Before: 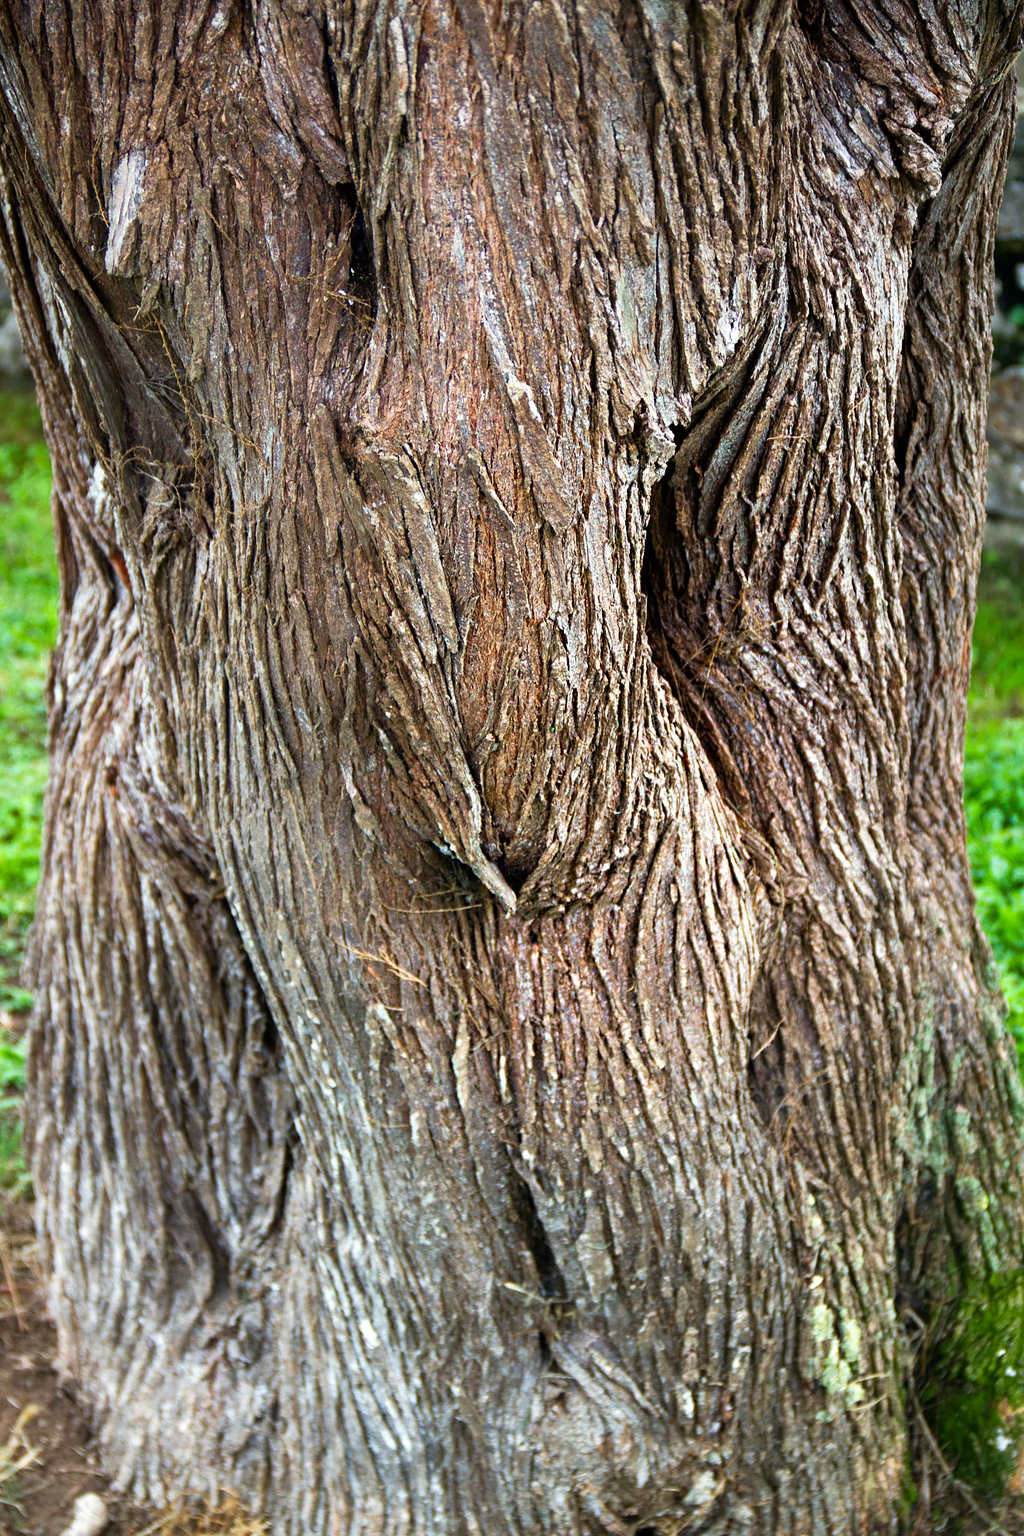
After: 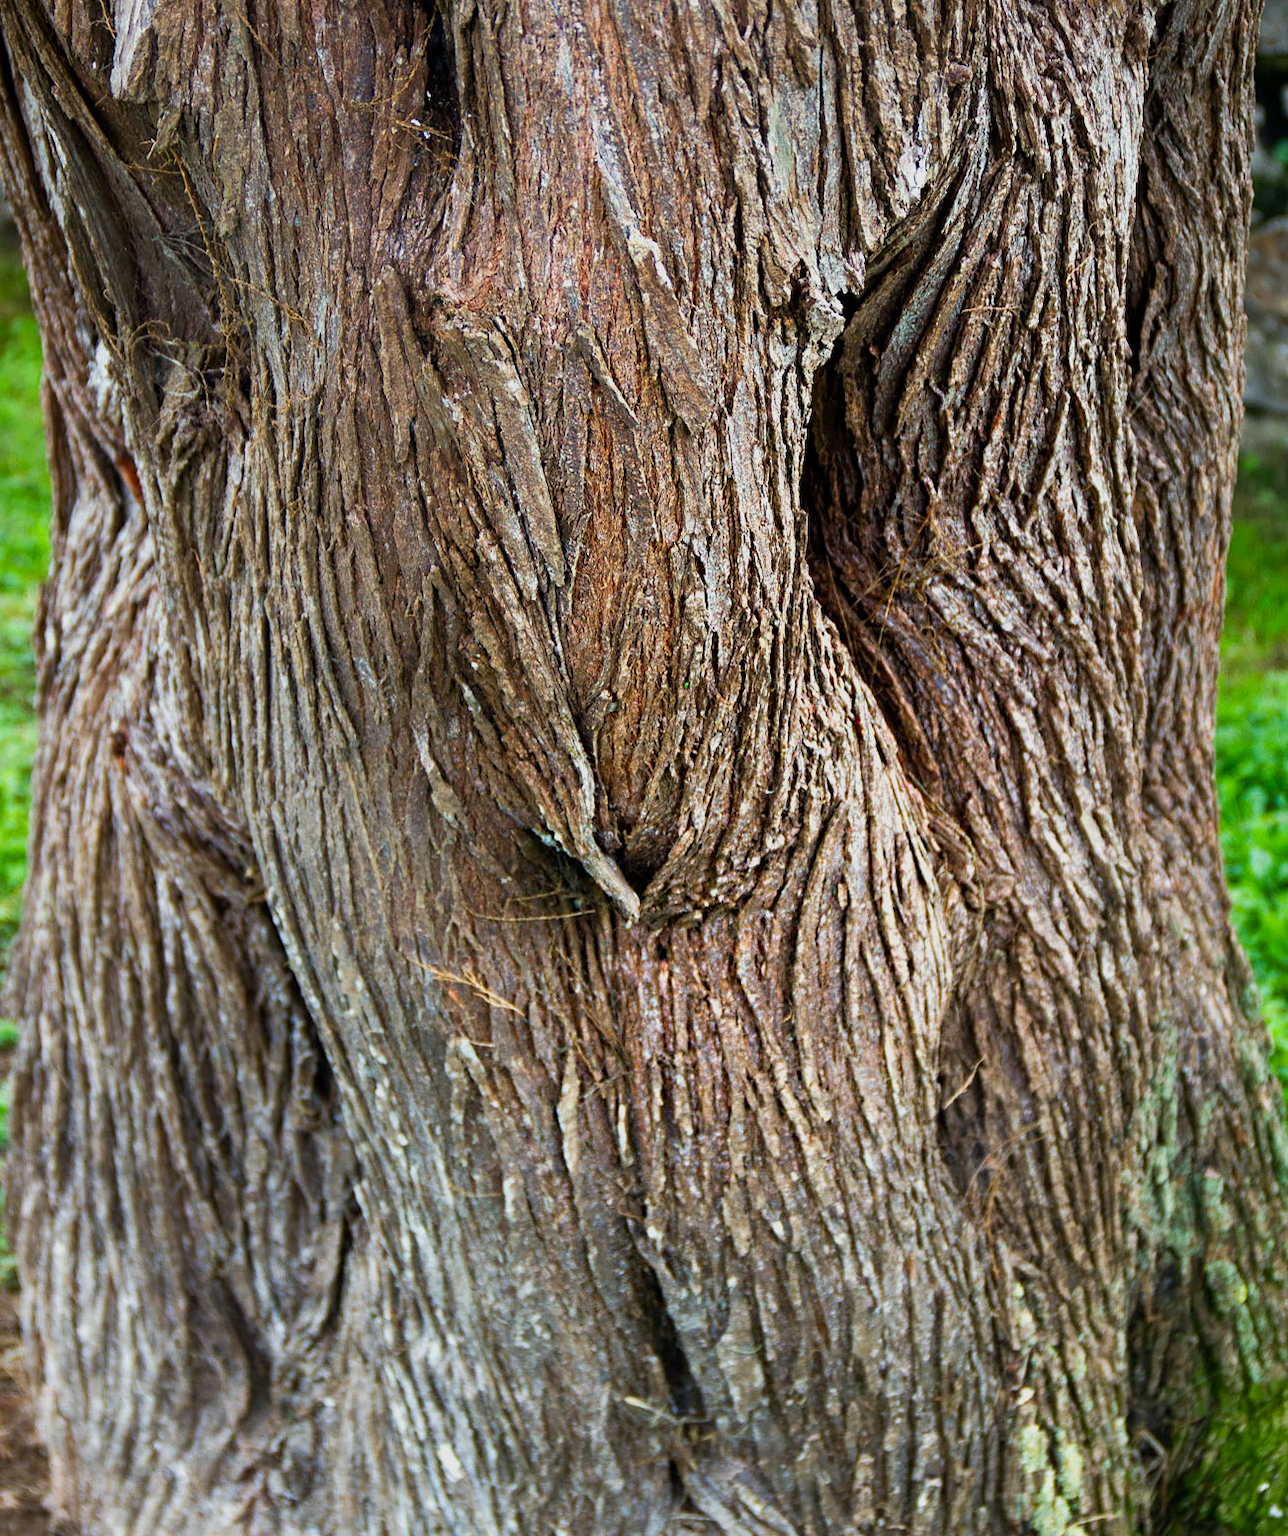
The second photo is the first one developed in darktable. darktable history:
crop and rotate: left 1.941%, top 12.881%, right 0.164%, bottom 9.405%
shadows and highlights: radius 120.44, shadows 21.37, white point adjustment -9.68, highlights -13.73, soften with gaussian
